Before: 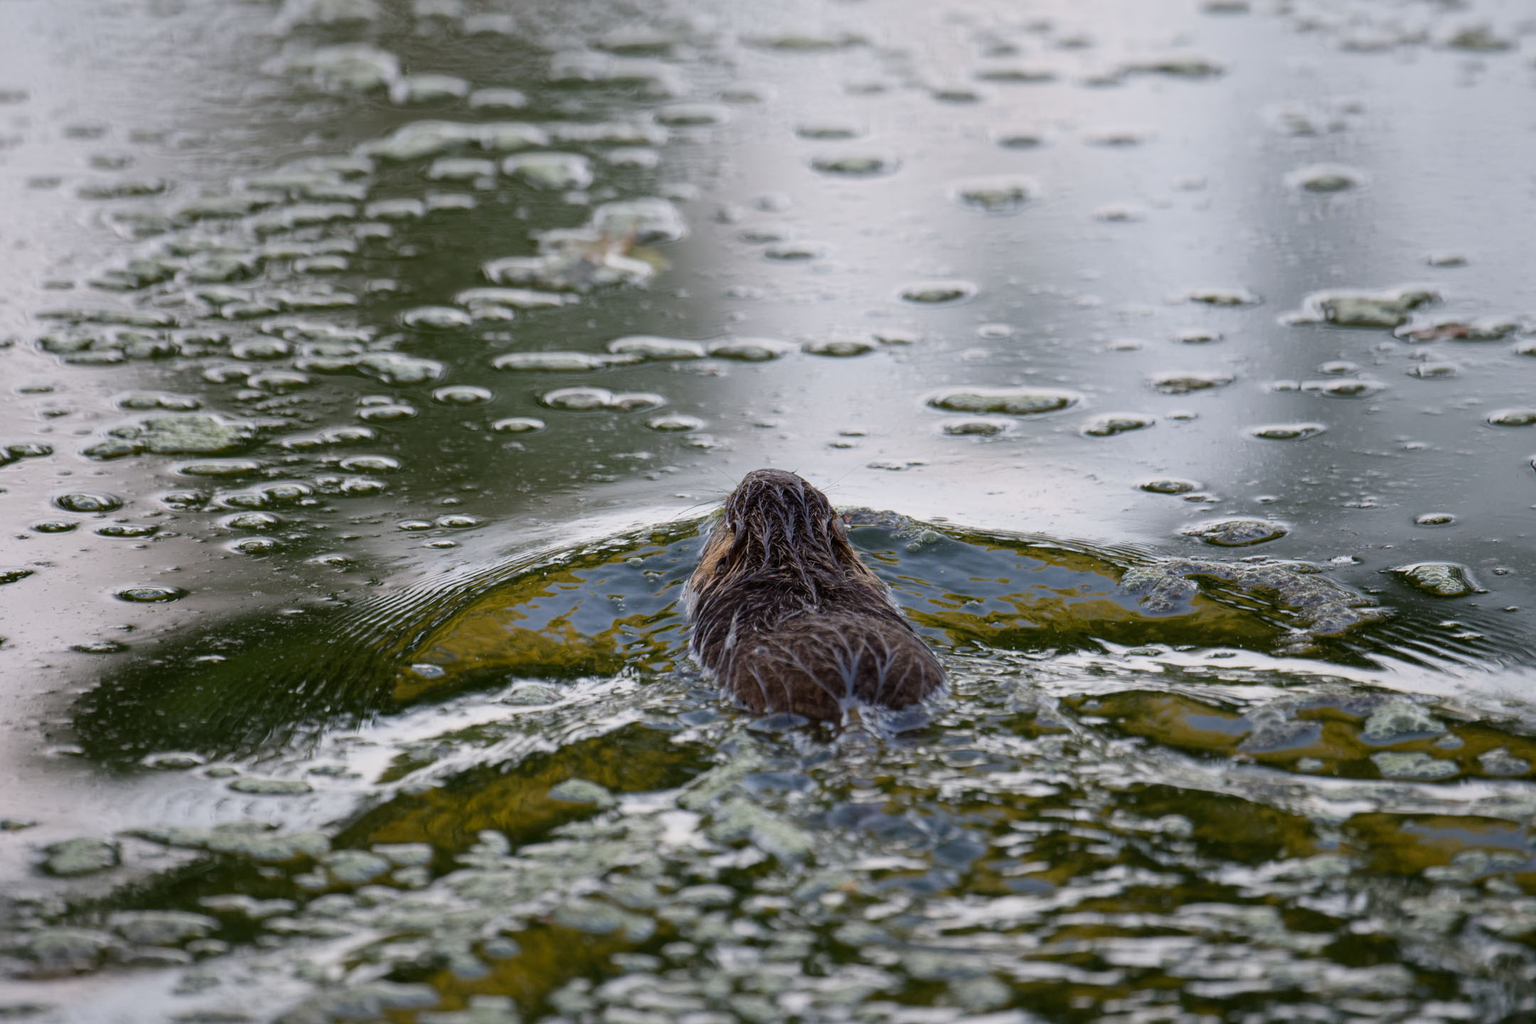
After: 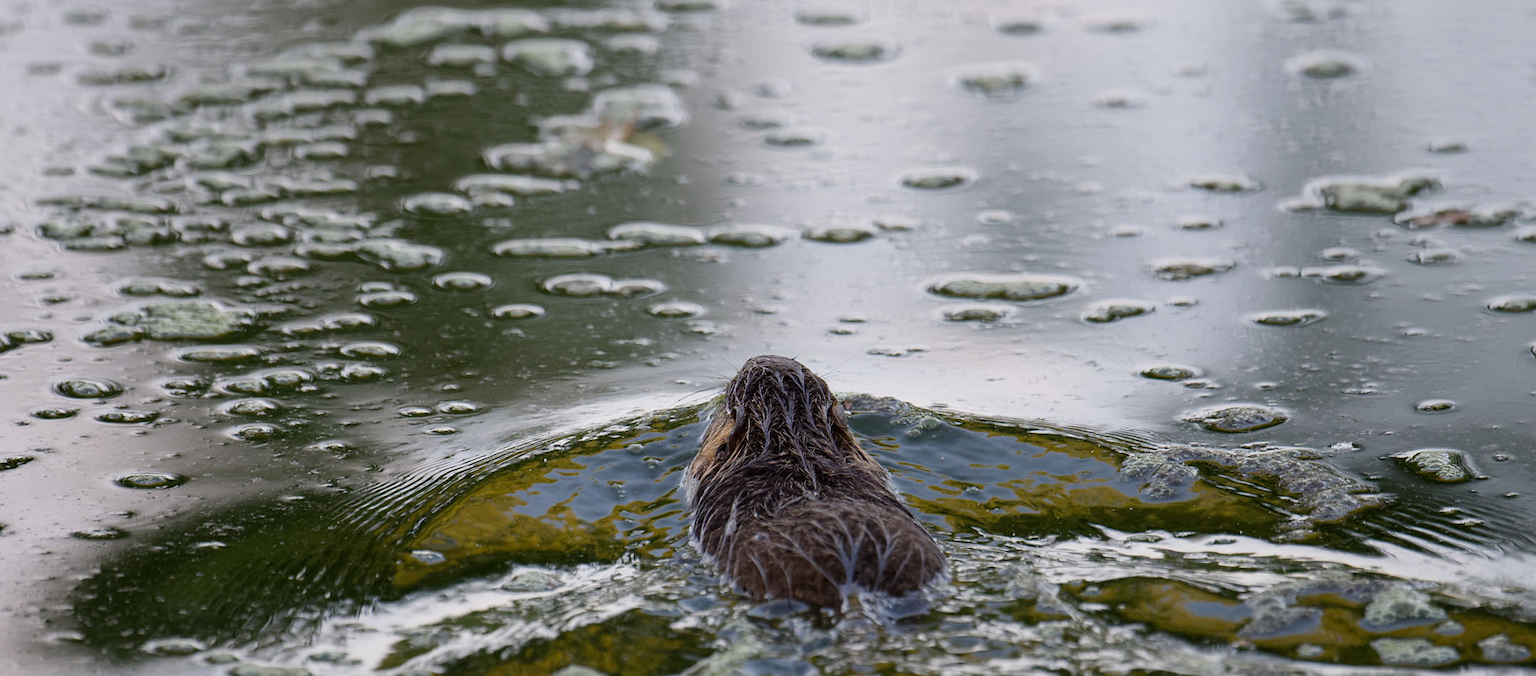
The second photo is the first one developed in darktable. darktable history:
crop: top 11.16%, bottom 22.734%
sharpen: radius 1.013, threshold 0.916
